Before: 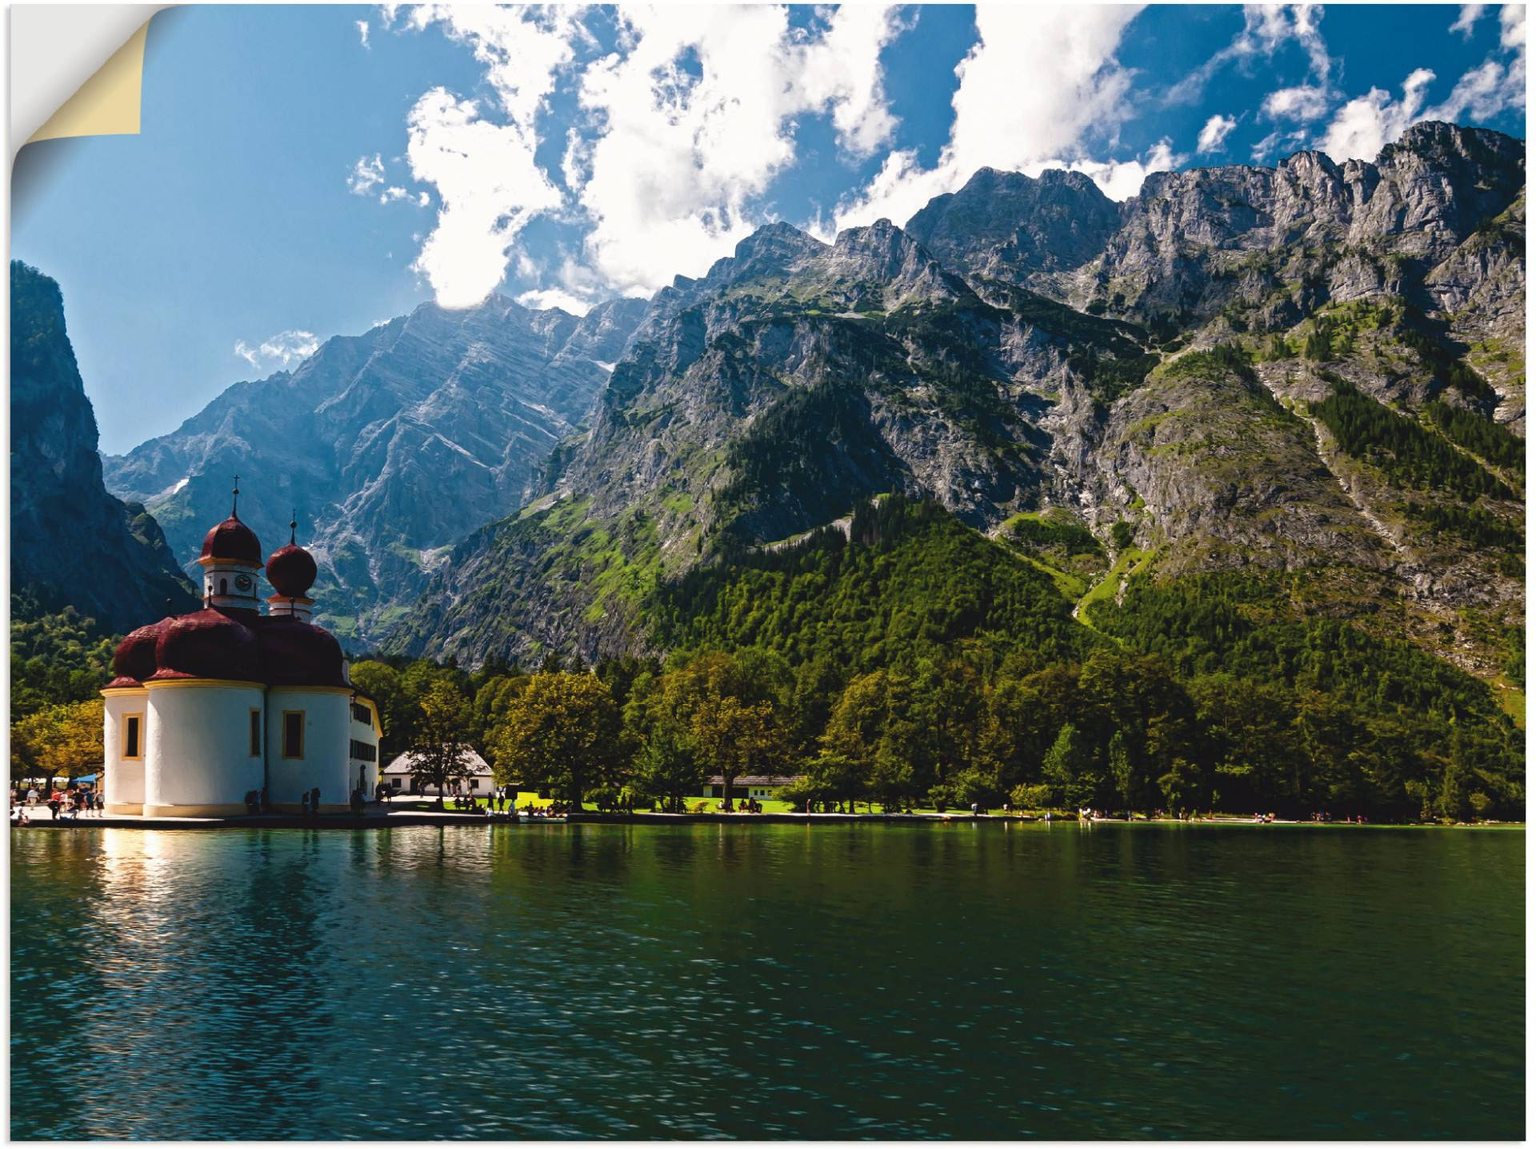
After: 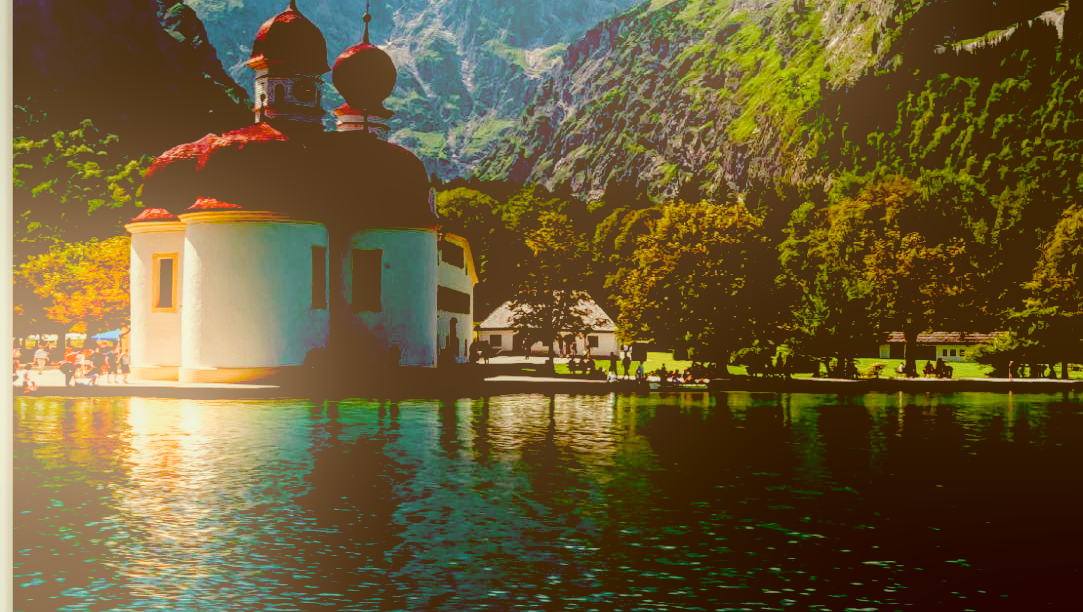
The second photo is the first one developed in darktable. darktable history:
exposure: black level correction 0.046, exposure -0.228 EV, compensate highlight preservation false
crop: top 44.483%, right 43.593%, bottom 12.892%
local contrast: on, module defaults
color balance rgb: shadows lift › chroma 1%, shadows lift › hue 113°, highlights gain › chroma 0.2%, highlights gain › hue 333°, perceptual saturation grading › global saturation 20%, perceptual saturation grading › highlights -50%, perceptual saturation grading › shadows 25%, contrast -10%
bloom: size 25%, threshold 5%, strength 90%
color correction: highlights a* -5.94, highlights b* 9.48, shadows a* 10.12, shadows b* 23.94
